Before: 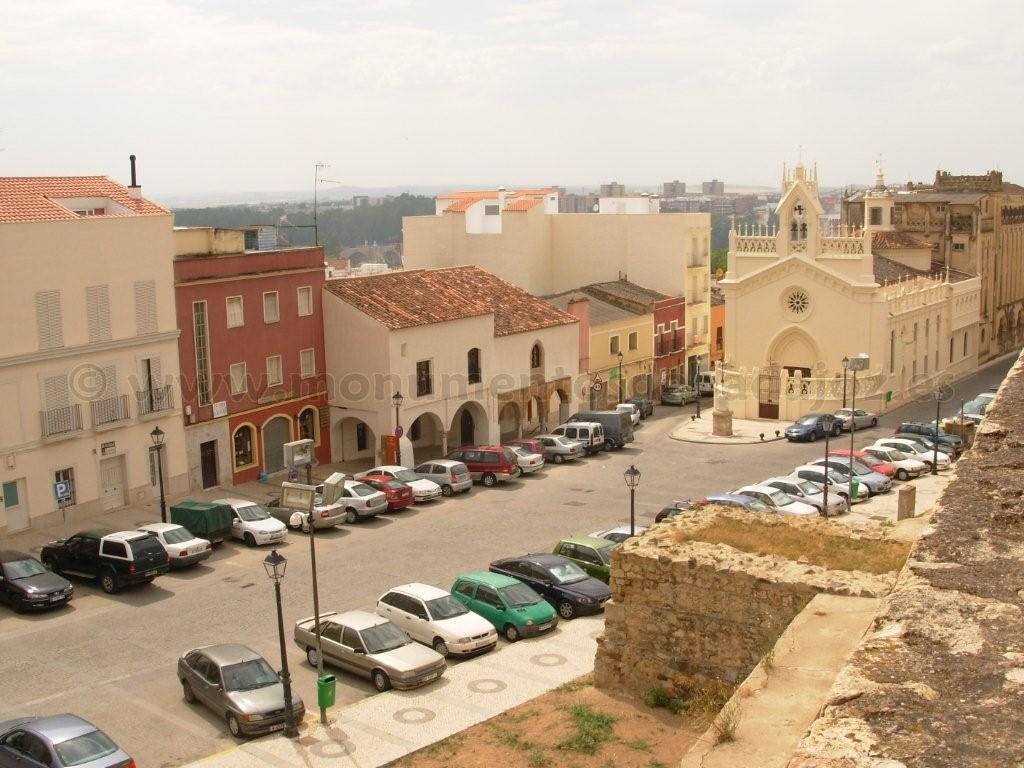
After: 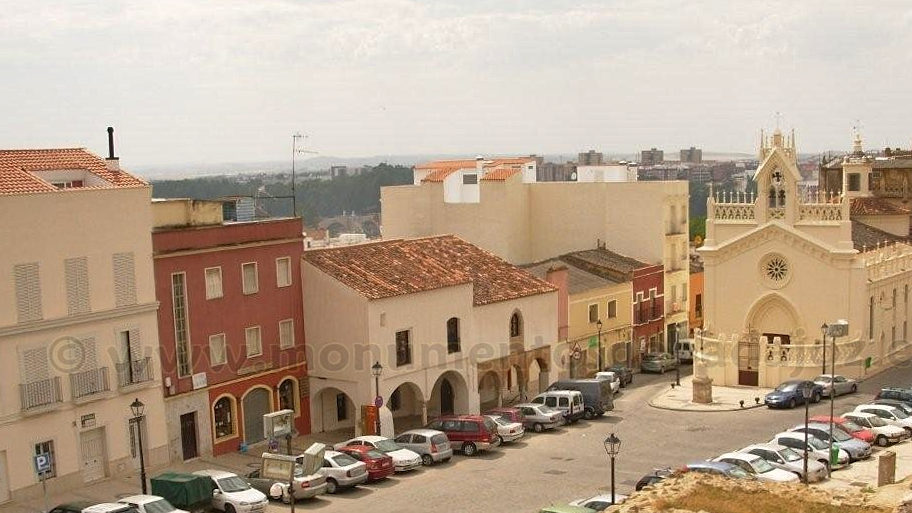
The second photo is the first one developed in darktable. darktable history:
sharpen: radius 1.272, amount 0.305, threshold 0
shadows and highlights: low approximation 0.01, soften with gaussian
crop: left 1.509%, top 3.452%, right 7.696%, bottom 28.452%
rotate and perspective: rotation -0.45°, automatic cropping original format, crop left 0.008, crop right 0.992, crop top 0.012, crop bottom 0.988
